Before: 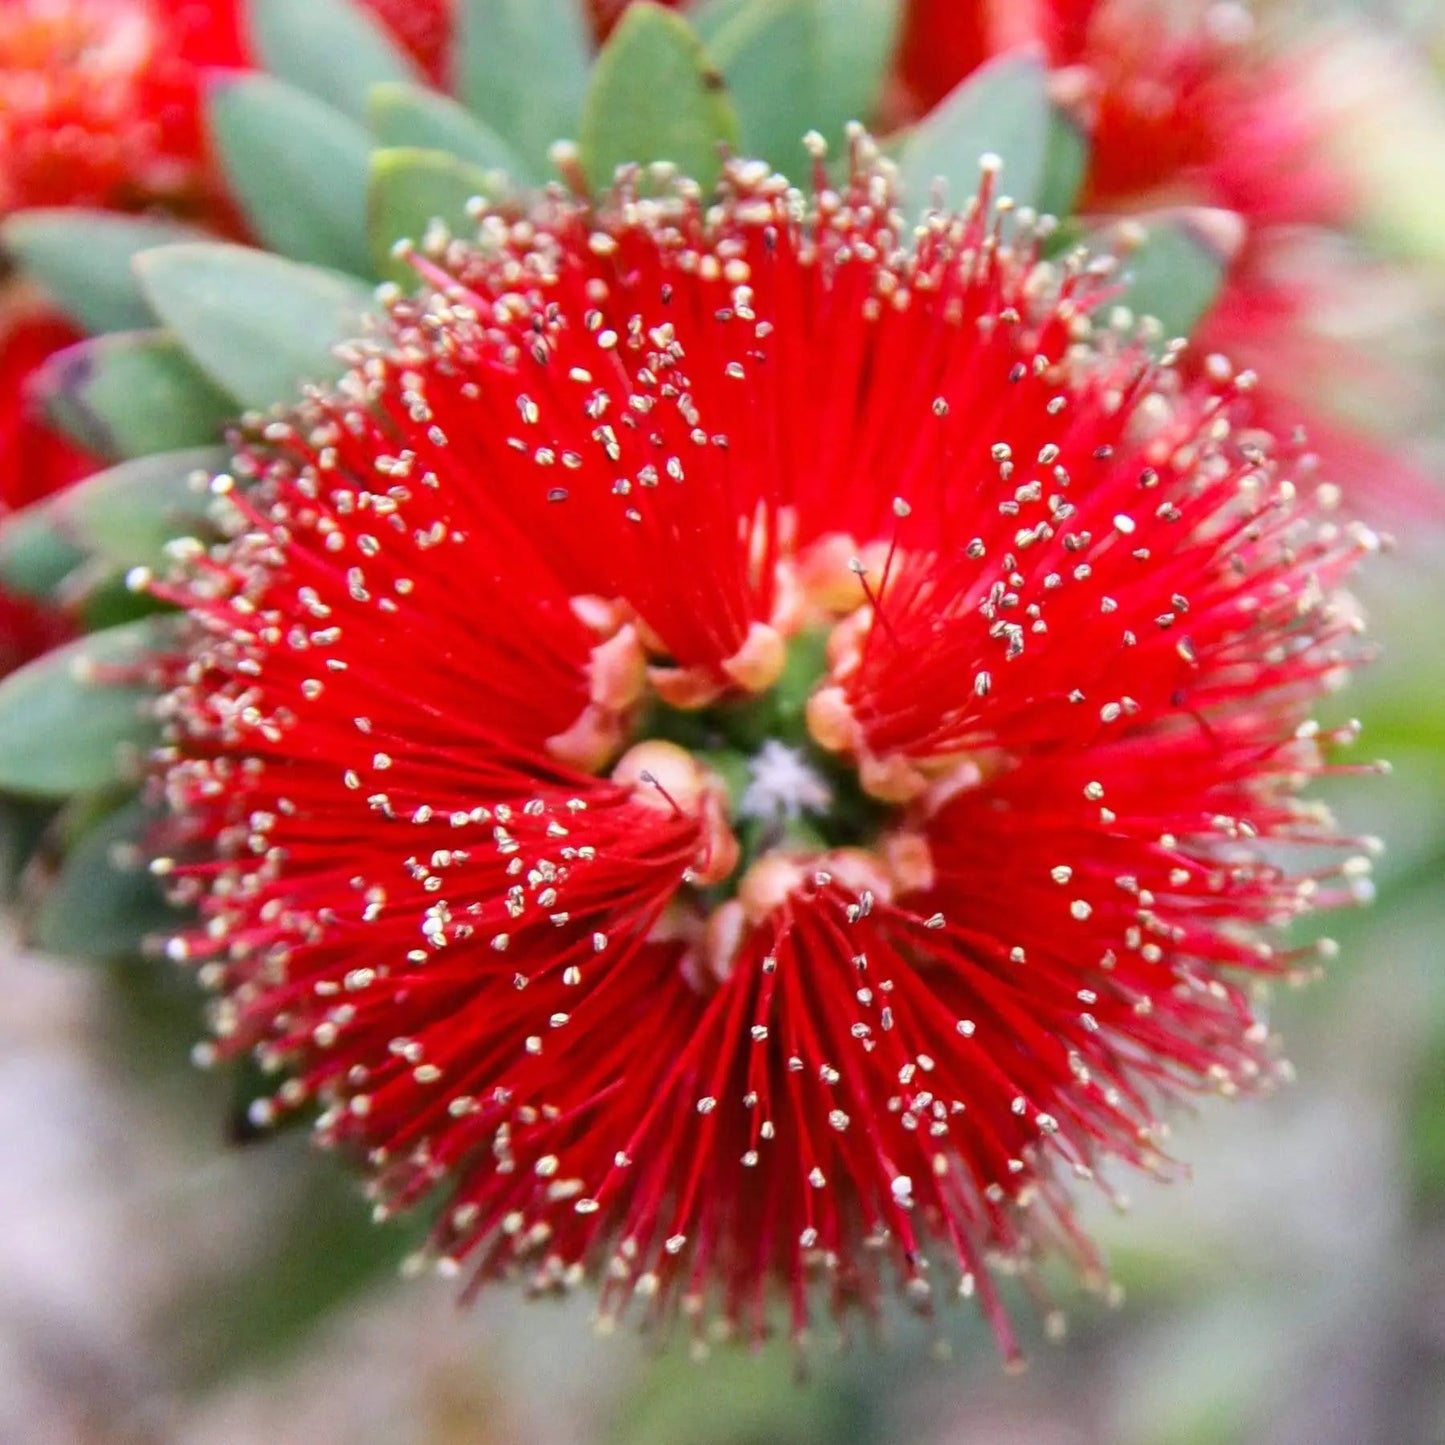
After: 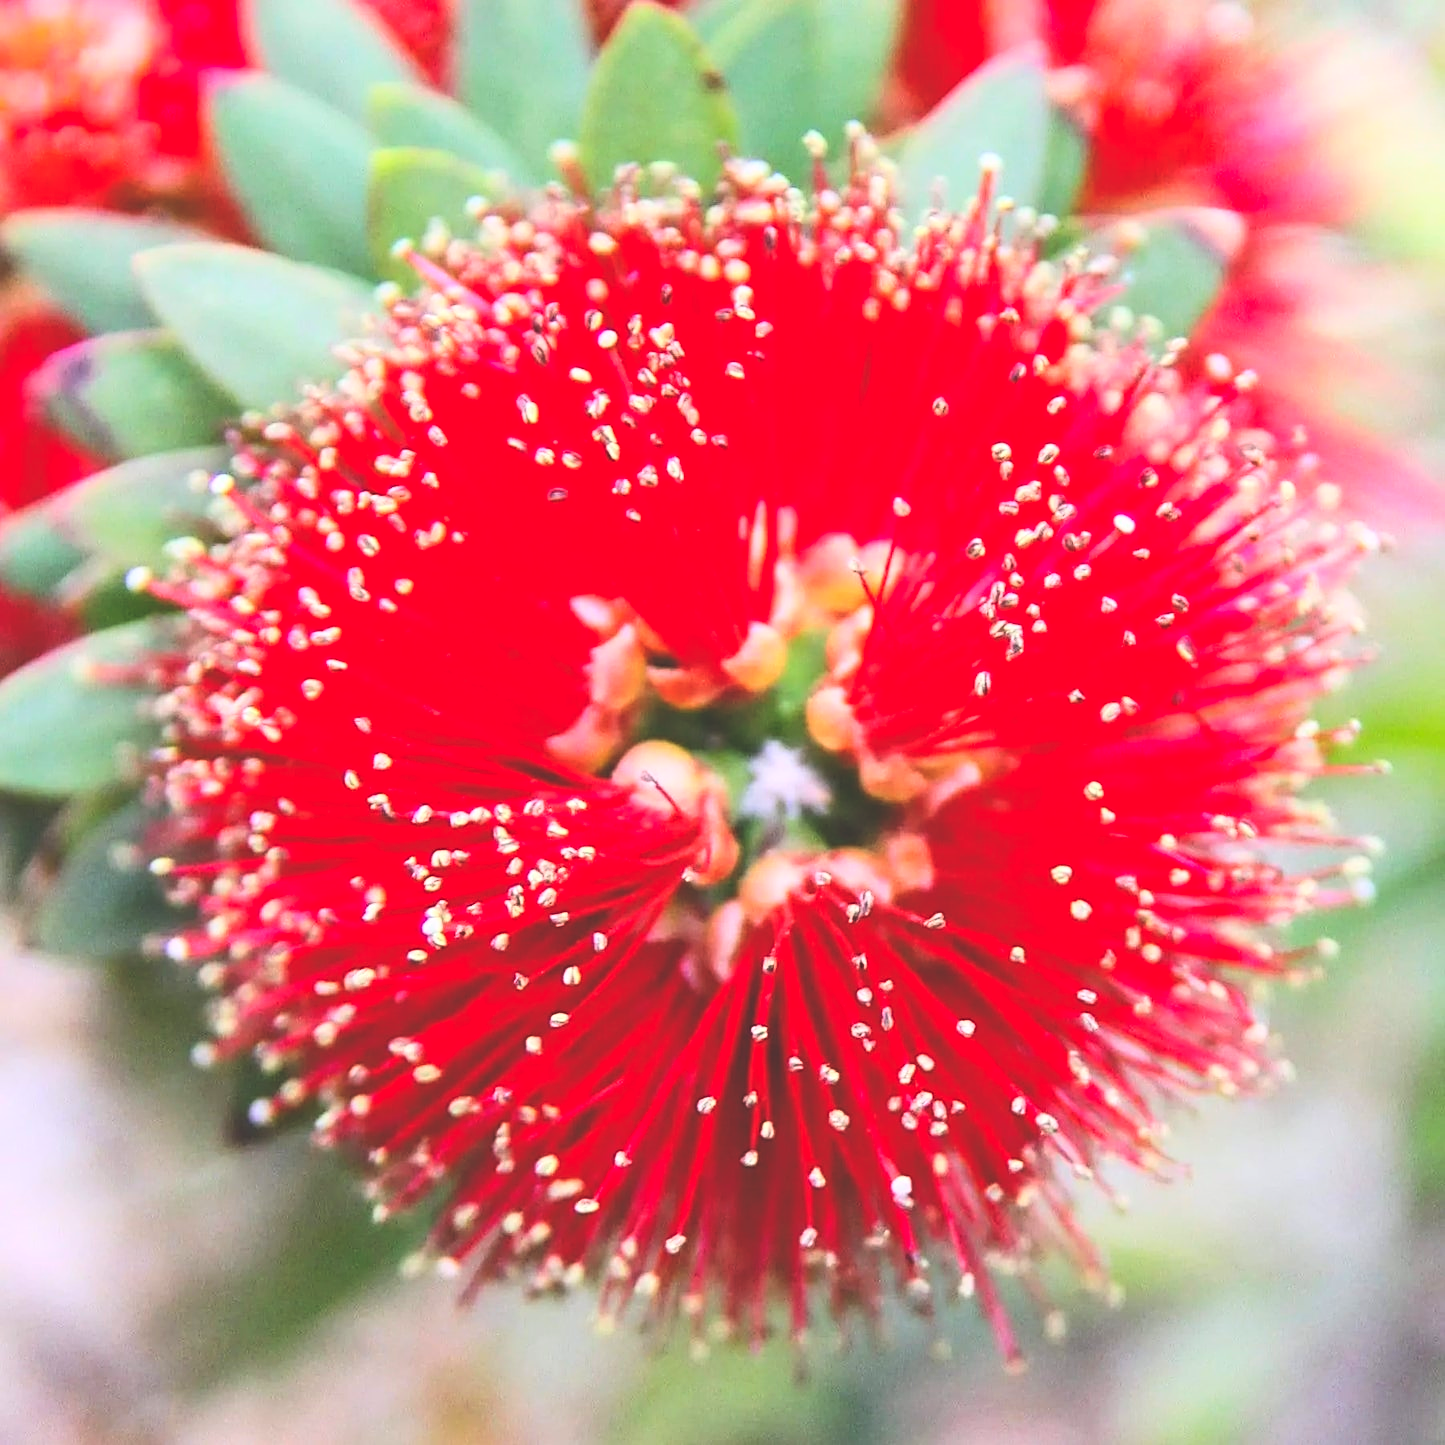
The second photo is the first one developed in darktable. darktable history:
sharpen: on, module defaults
exposure: black level correction -0.022, exposure -0.035 EV, compensate highlight preservation false
contrast brightness saturation: contrast 0.243, brightness 0.253, saturation 0.385
